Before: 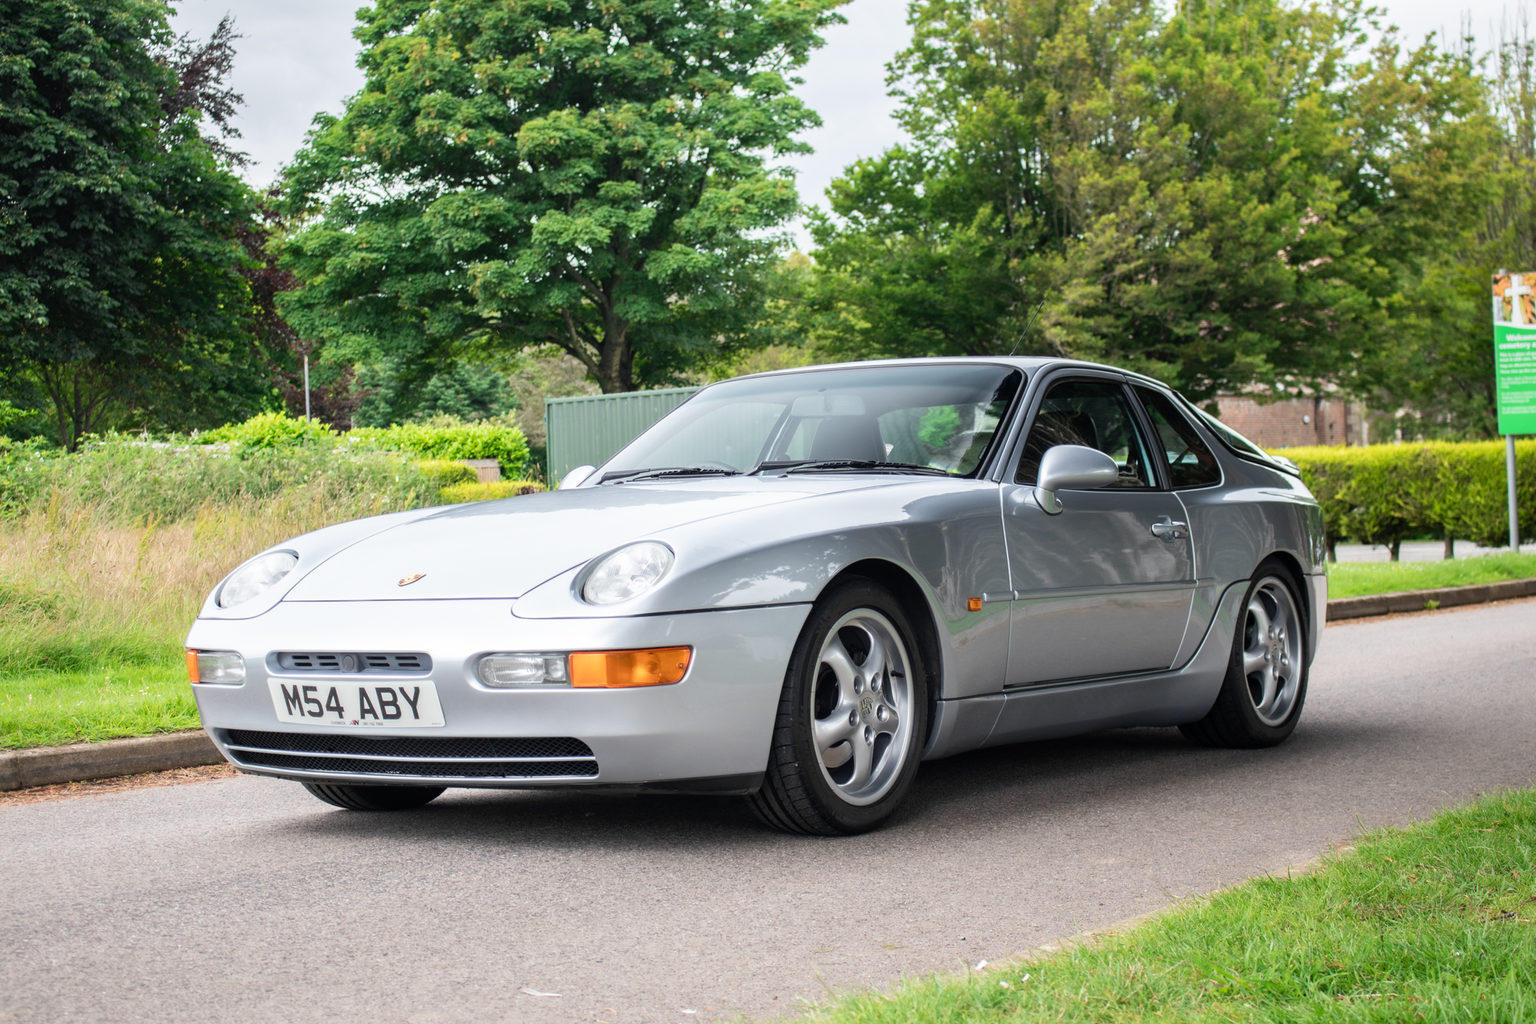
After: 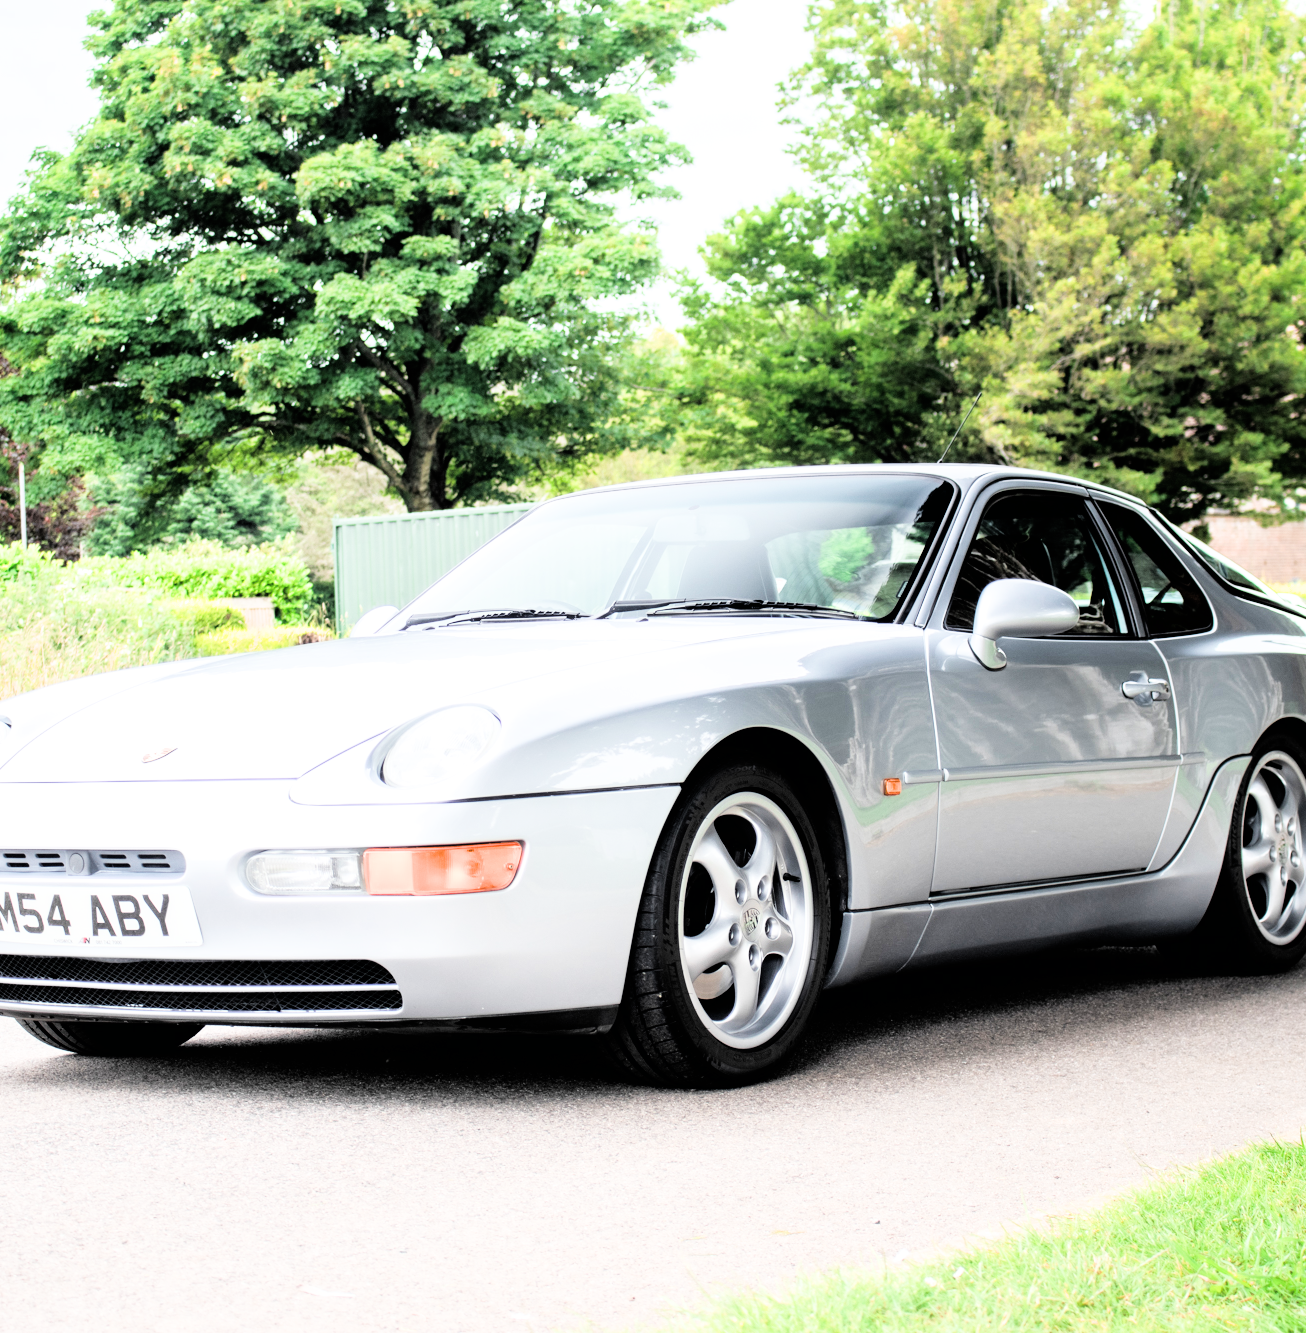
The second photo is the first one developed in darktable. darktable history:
crop and rotate: left 18.899%, right 15.798%
exposure: black level correction -0.002, exposure 0.714 EV, compensate highlight preservation false
filmic rgb: black relative exposure -5.14 EV, white relative exposure 3.98 EV, hardness 2.88, contrast 1.3, highlights saturation mix -30.32%
tone equalizer: -8 EV -1.06 EV, -7 EV -1.01 EV, -6 EV -0.848 EV, -5 EV -0.596 EV, -3 EV 0.611 EV, -2 EV 0.84 EV, -1 EV 0.996 EV, +0 EV 1.06 EV, mask exposure compensation -0.495 EV
